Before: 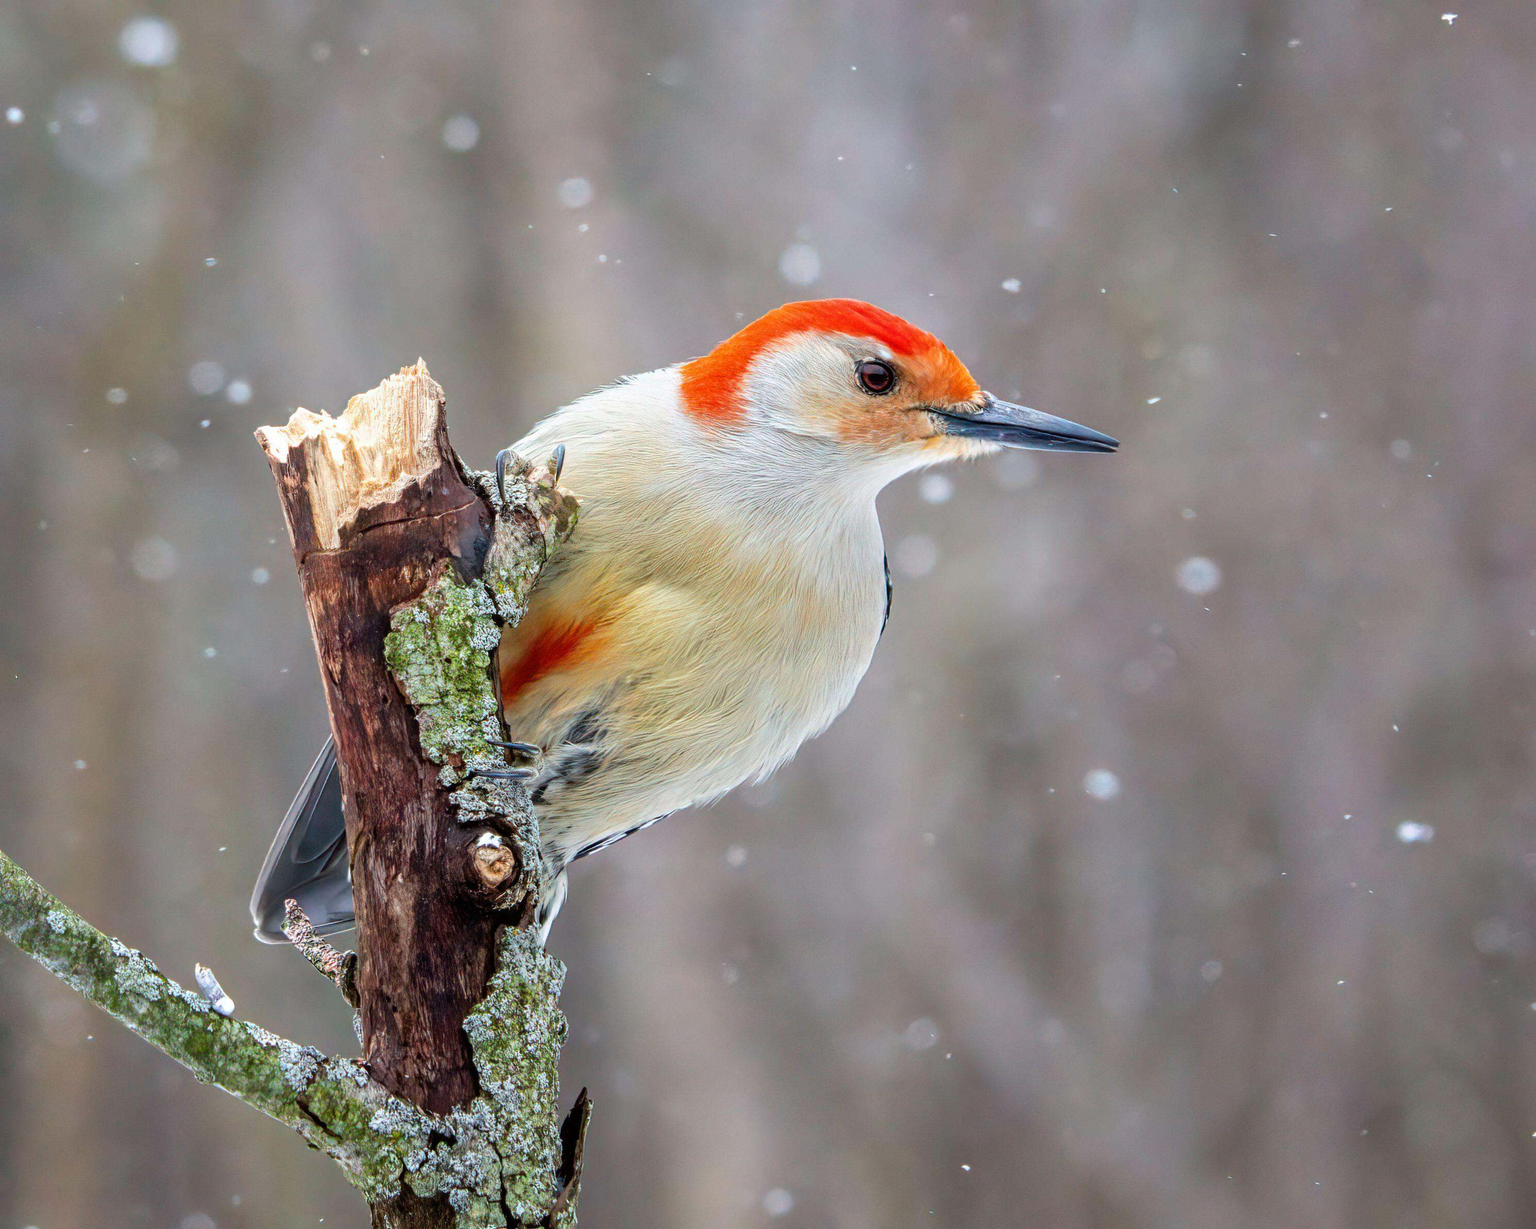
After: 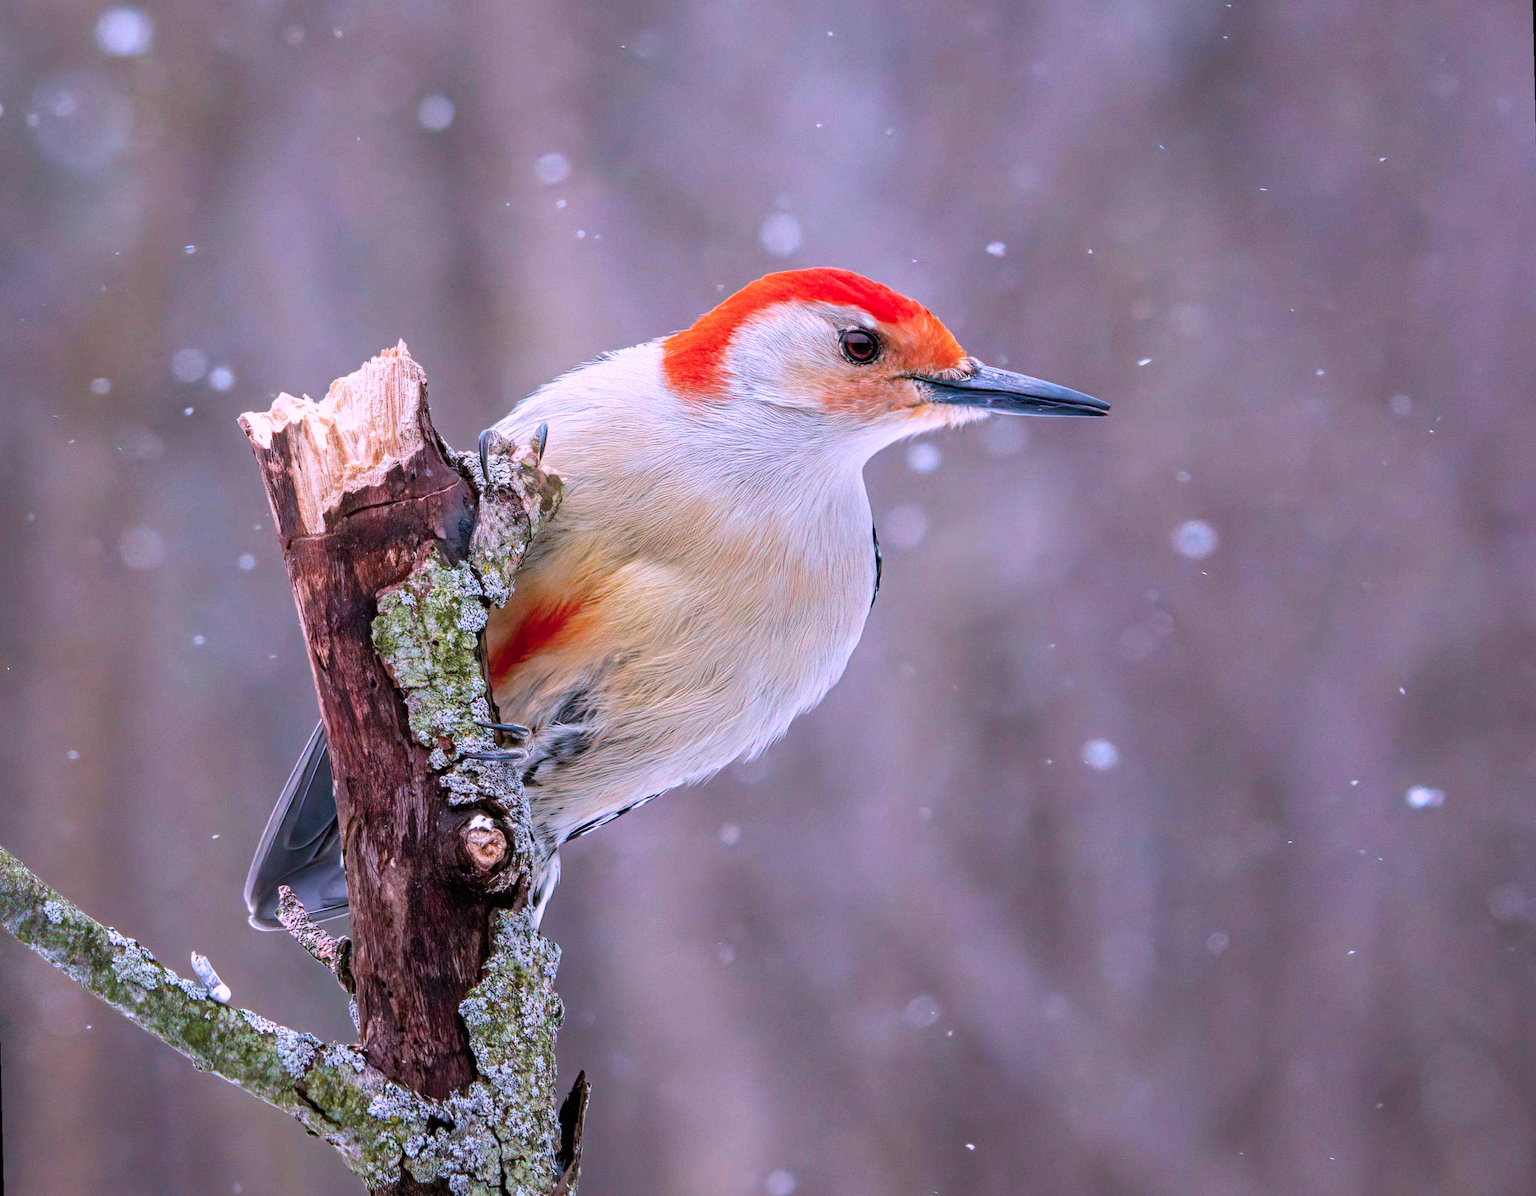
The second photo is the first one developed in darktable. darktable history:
color correction: highlights a* 15.03, highlights b* -25.07
exposure: exposure -0.041 EV, compensate highlight preservation false
rotate and perspective: rotation -1.32°, lens shift (horizontal) -0.031, crop left 0.015, crop right 0.985, crop top 0.047, crop bottom 0.982
haze removal: compatibility mode true, adaptive false
